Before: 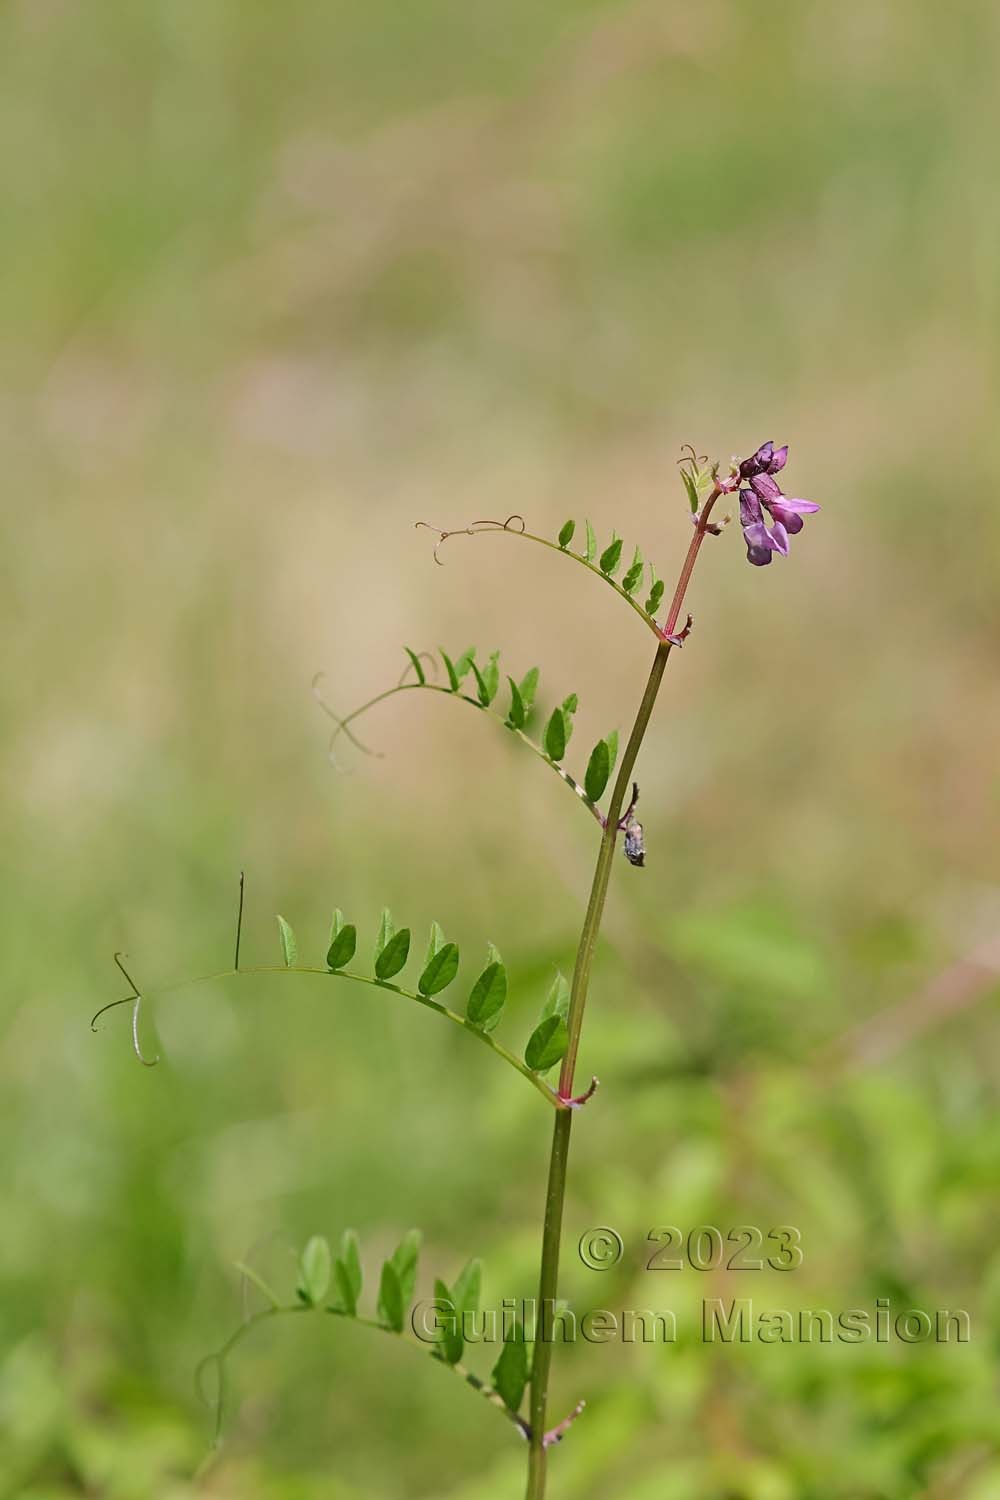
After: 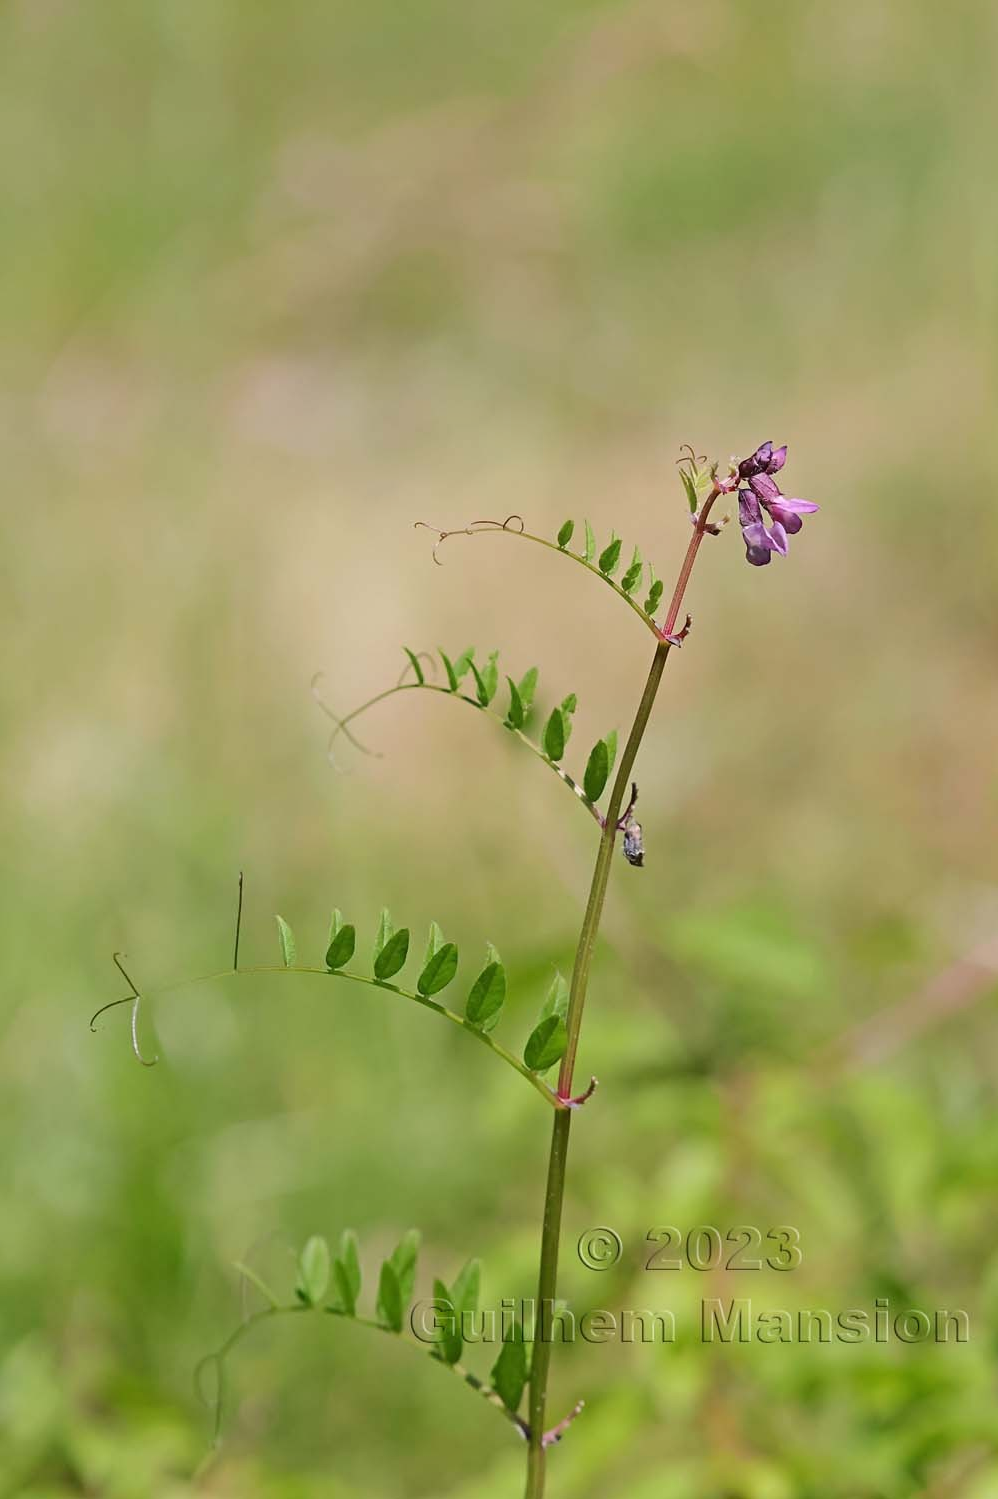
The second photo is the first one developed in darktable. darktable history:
crop and rotate: left 0.126%
shadows and highlights: shadows -70, highlights 35, soften with gaussian
